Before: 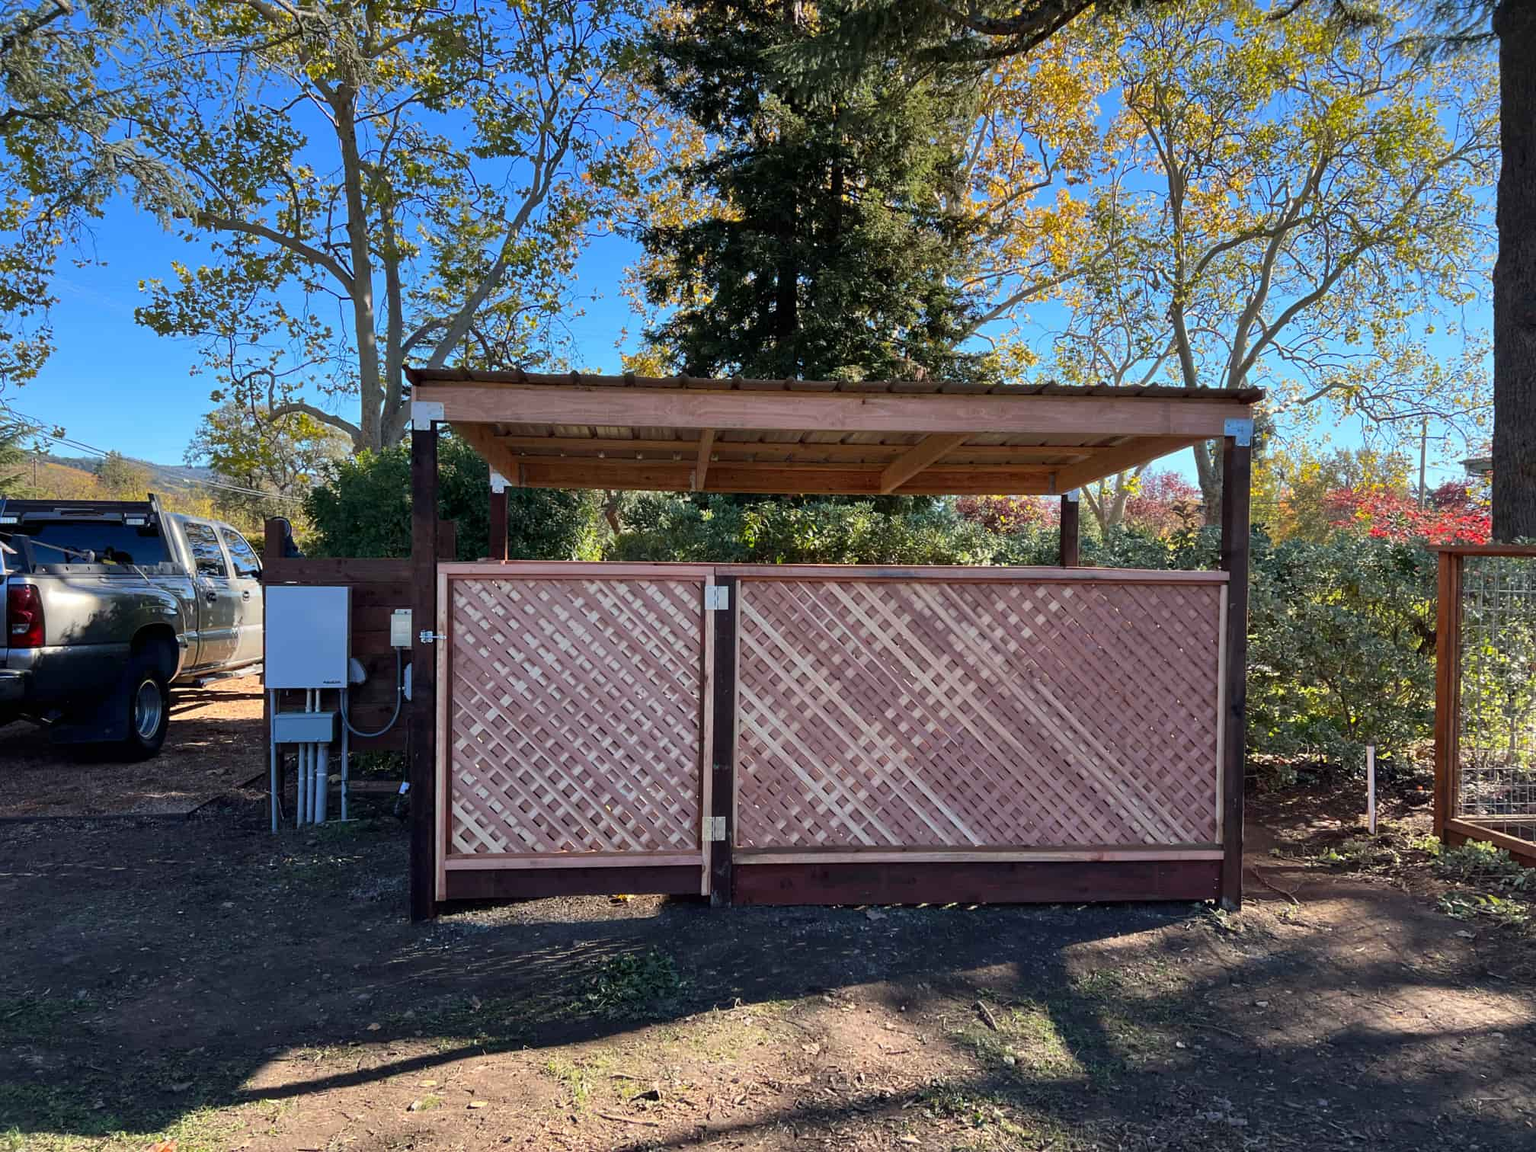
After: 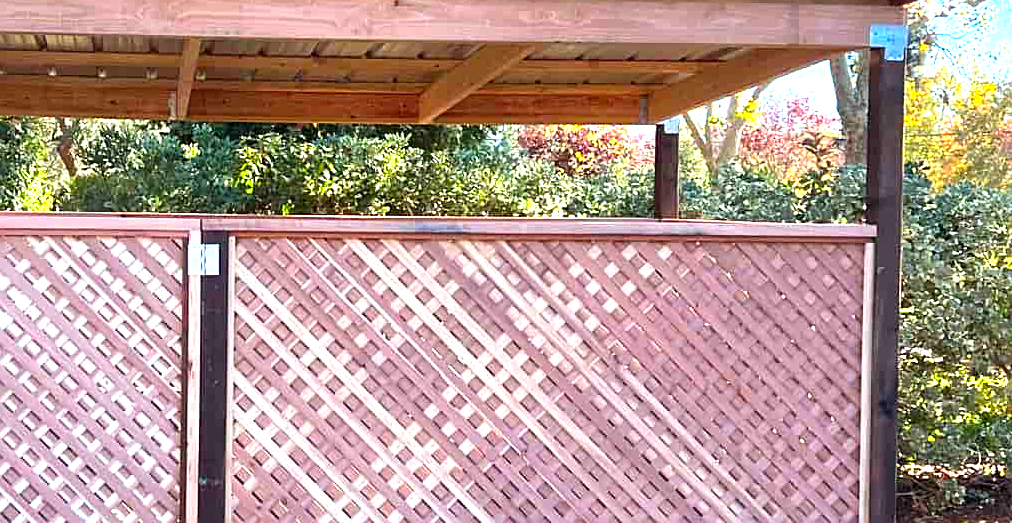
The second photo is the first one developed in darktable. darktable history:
crop: left 36.607%, top 34.735%, right 13.146%, bottom 30.611%
tone equalizer: on, module defaults
color contrast: green-magenta contrast 1.2, blue-yellow contrast 1.2
exposure: black level correction 0, exposure 1.5 EV, compensate highlight preservation false
sharpen: on, module defaults
